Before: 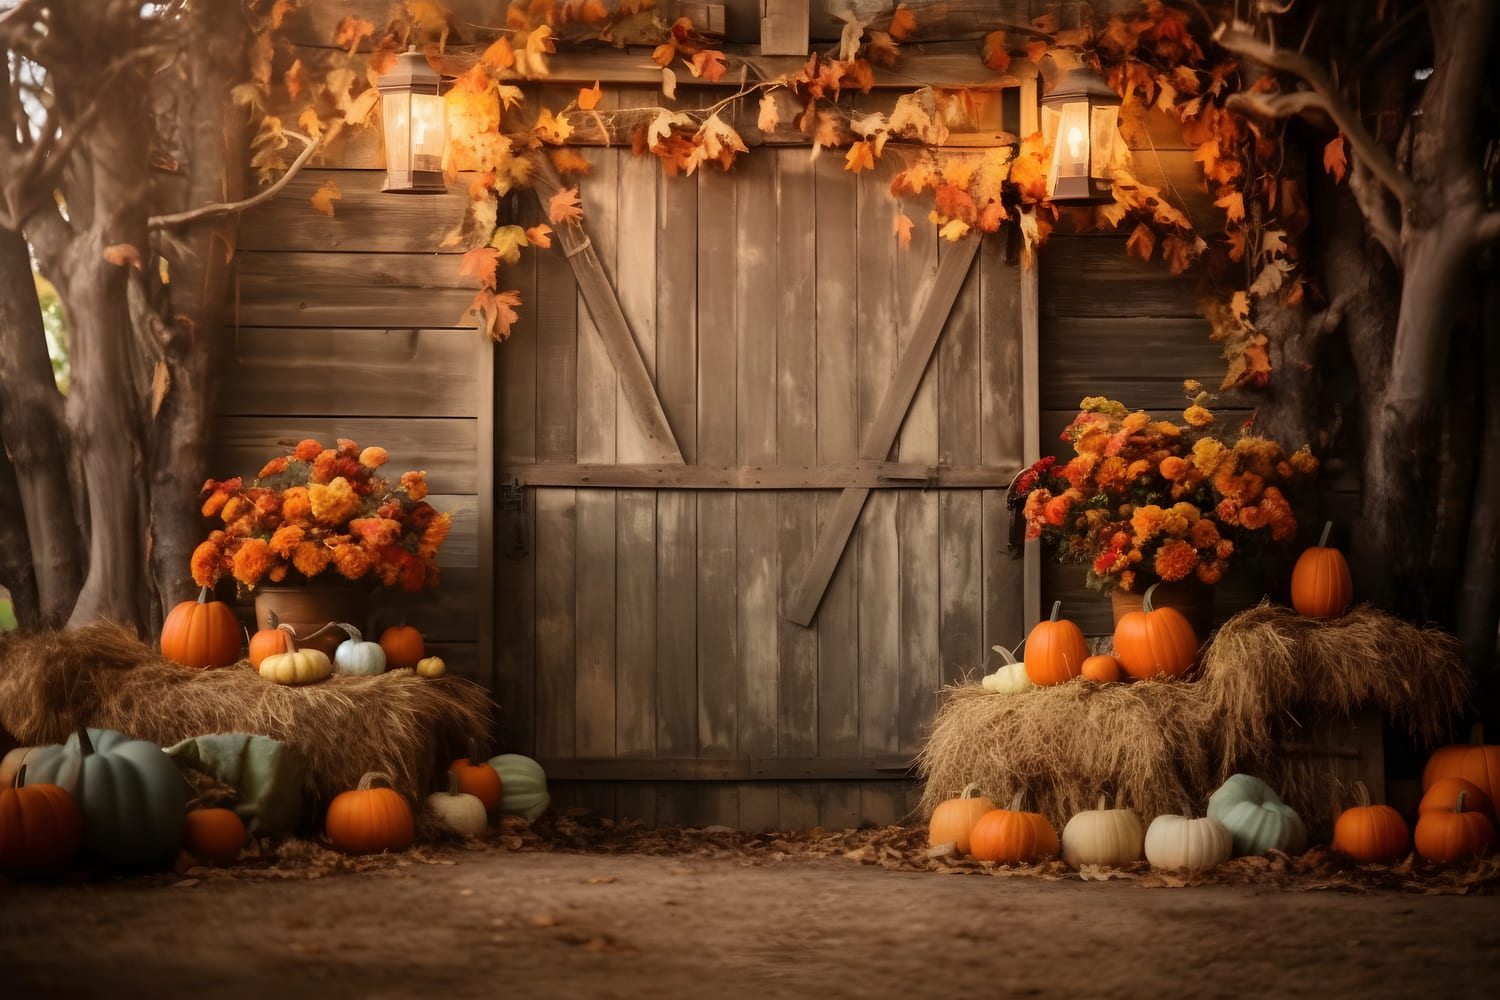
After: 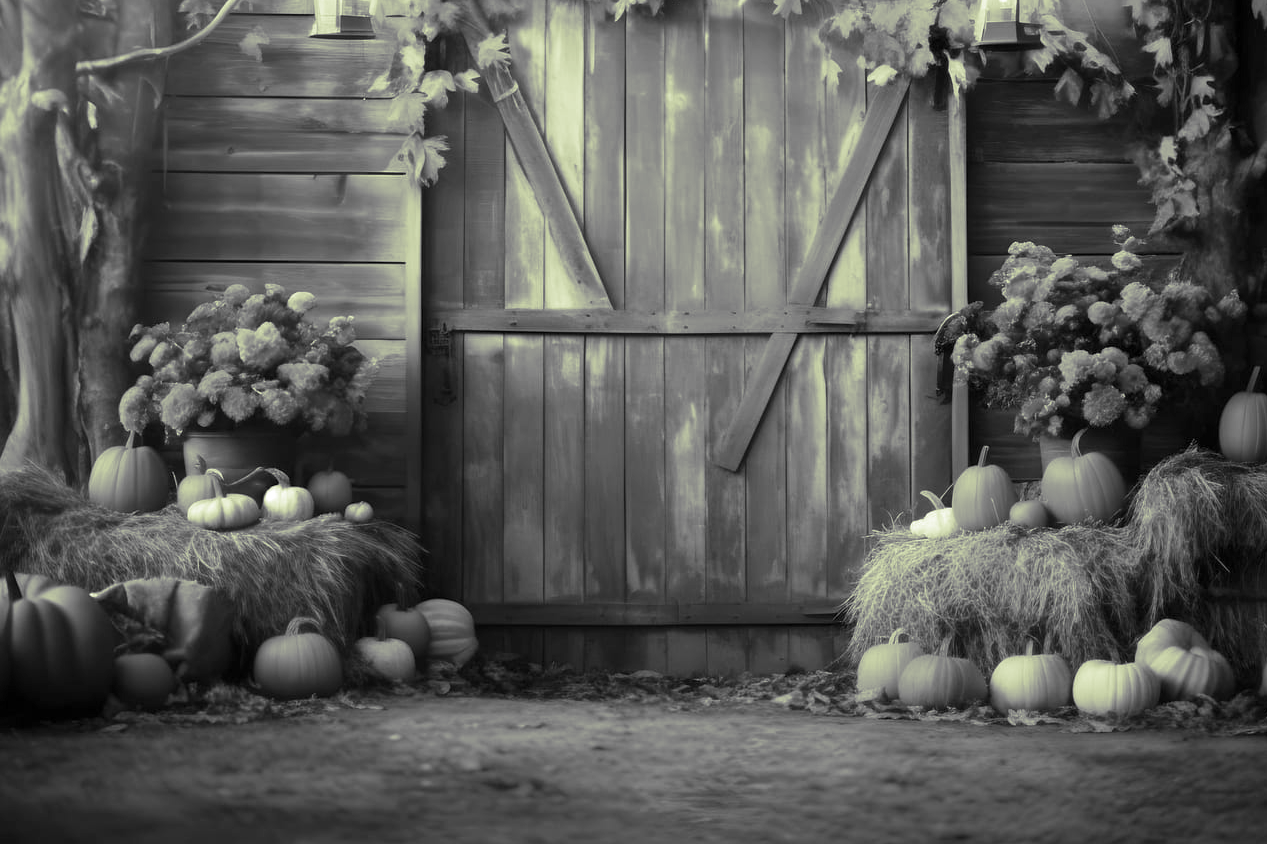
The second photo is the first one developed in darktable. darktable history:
split-toning: shadows › hue 290.82°, shadows › saturation 0.34, highlights › saturation 0.38, balance 0, compress 50%
exposure: exposure 0.6 EV, compensate highlight preservation false
crop and rotate: left 4.842%, top 15.51%, right 10.668%
color balance rgb: perceptual saturation grading › global saturation 25%, global vibrance 10%
monochrome: size 1
